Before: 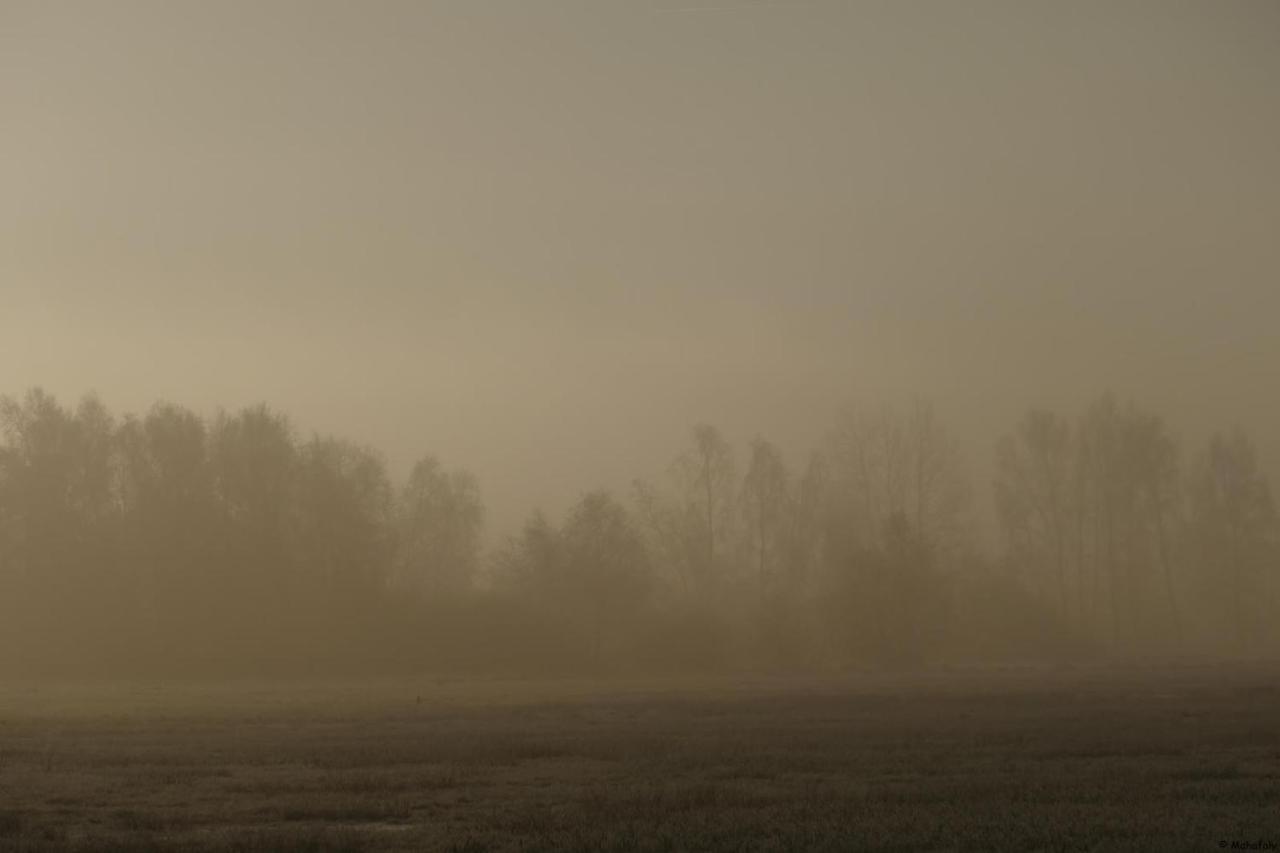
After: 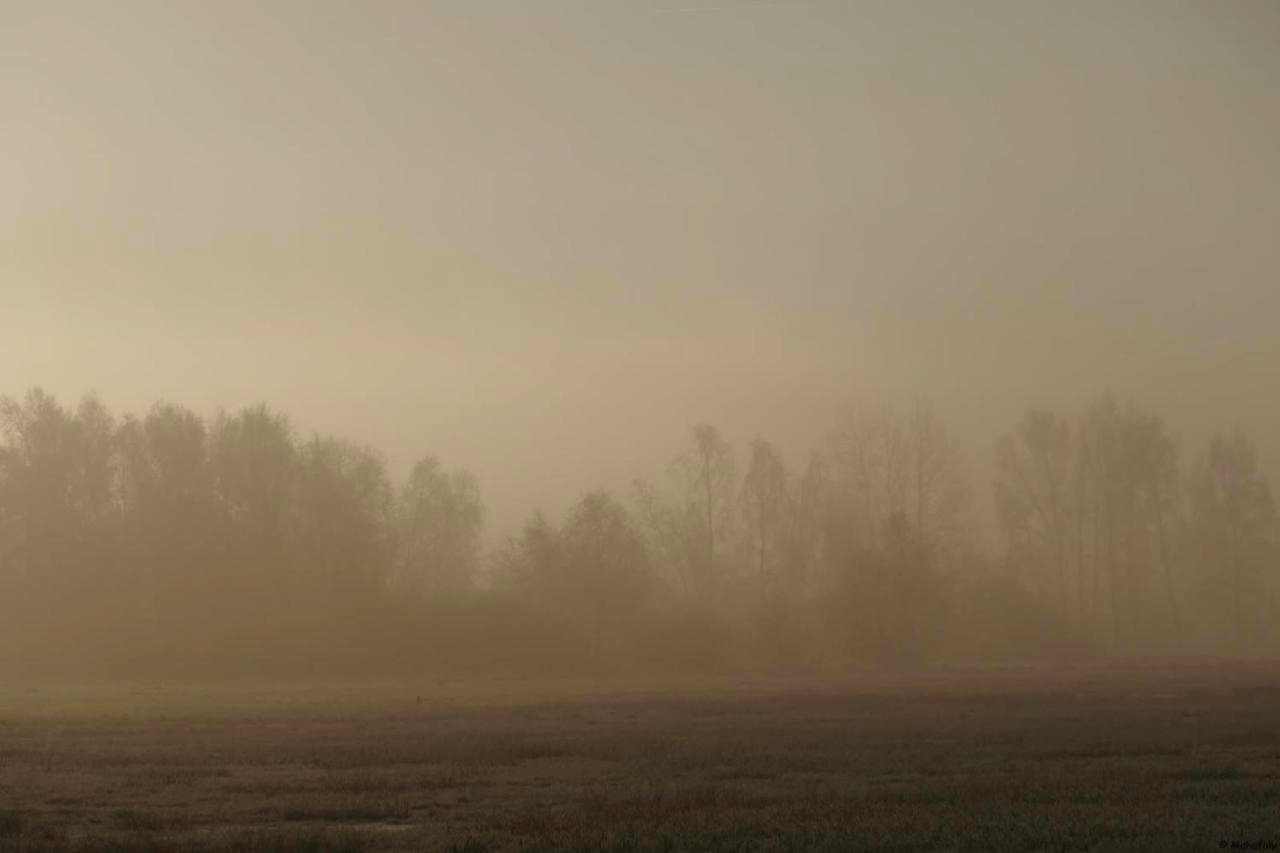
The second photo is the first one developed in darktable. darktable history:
tone curve: curves: ch0 [(0, 0) (0.051, 0.047) (0.102, 0.099) (0.236, 0.249) (0.429, 0.473) (0.67, 0.755) (0.875, 0.948) (1, 0.985)]; ch1 [(0, 0) (0.339, 0.298) (0.402, 0.363) (0.453, 0.413) (0.485, 0.469) (0.494, 0.493) (0.504, 0.502) (0.515, 0.526) (0.563, 0.591) (0.597, 0.639) (0.834, 0.888) (1, 1)]; ch2 [(0, 0) (0.362, 0.353) (0.425, 0.439) (0.501, 0.501) (0.537, 0.538) (0.58, 0.59) (0.642, 0.669) (0.773, 0.856) (1, 1)], color space Lab, independent channels, preserve colors none
